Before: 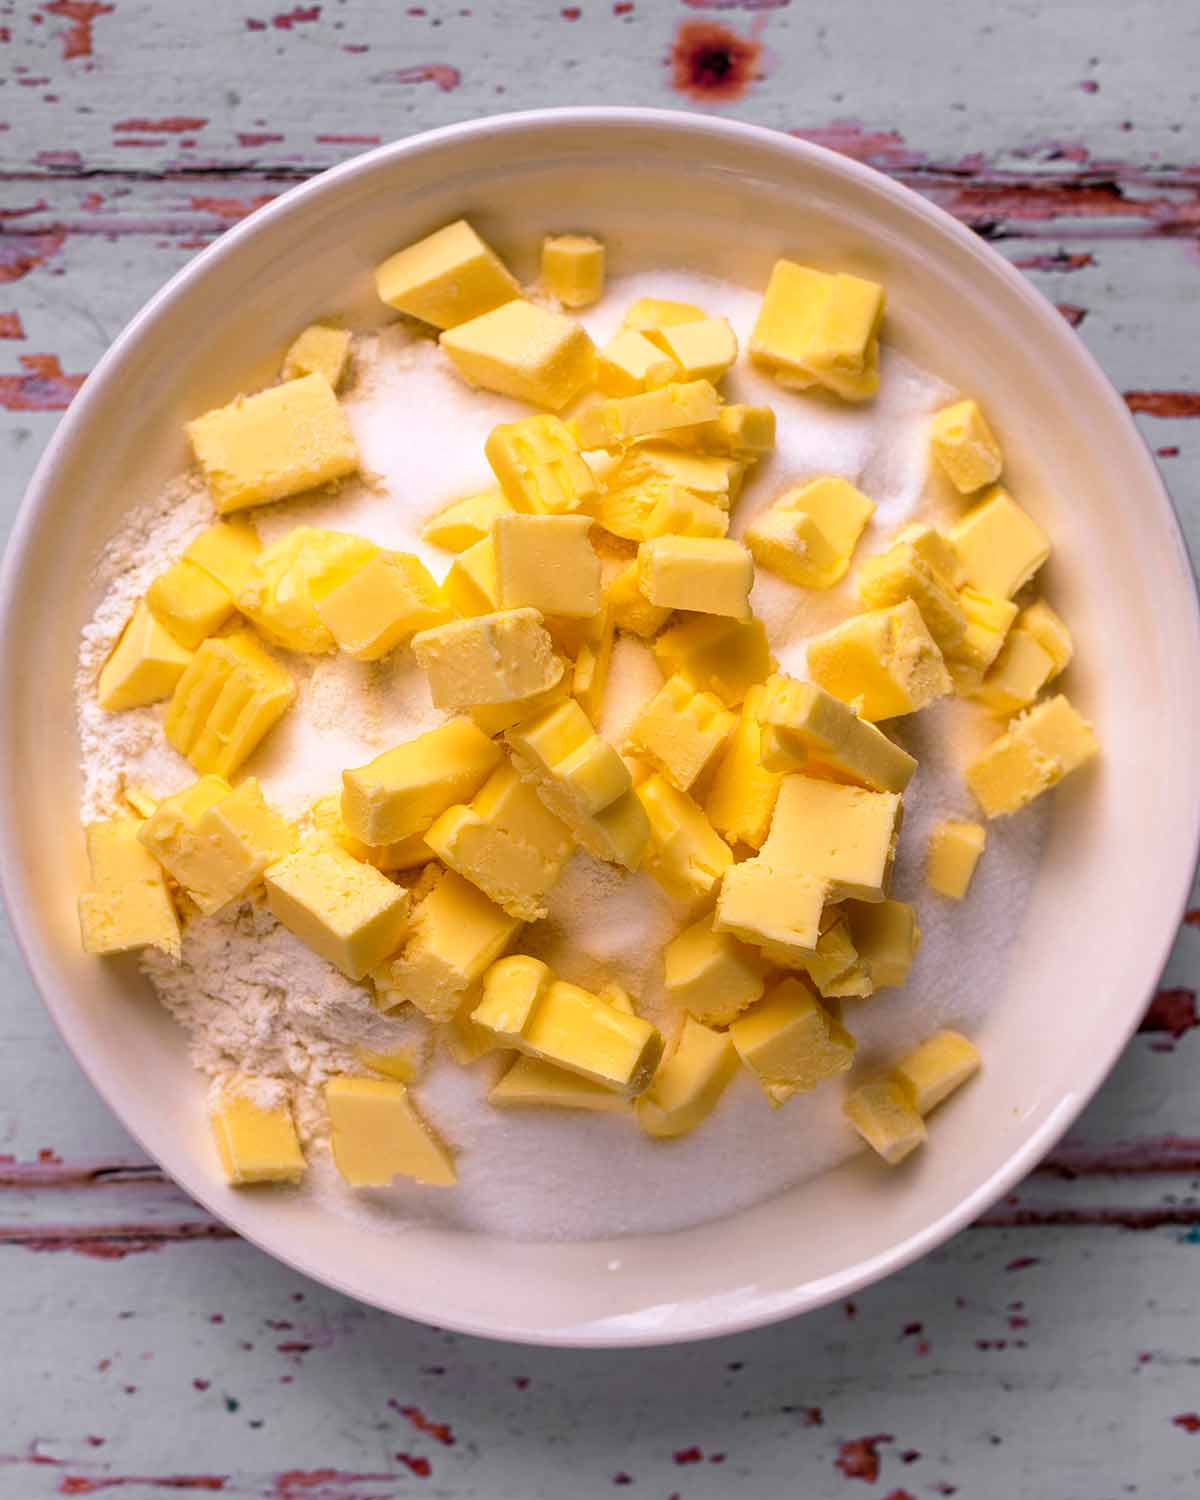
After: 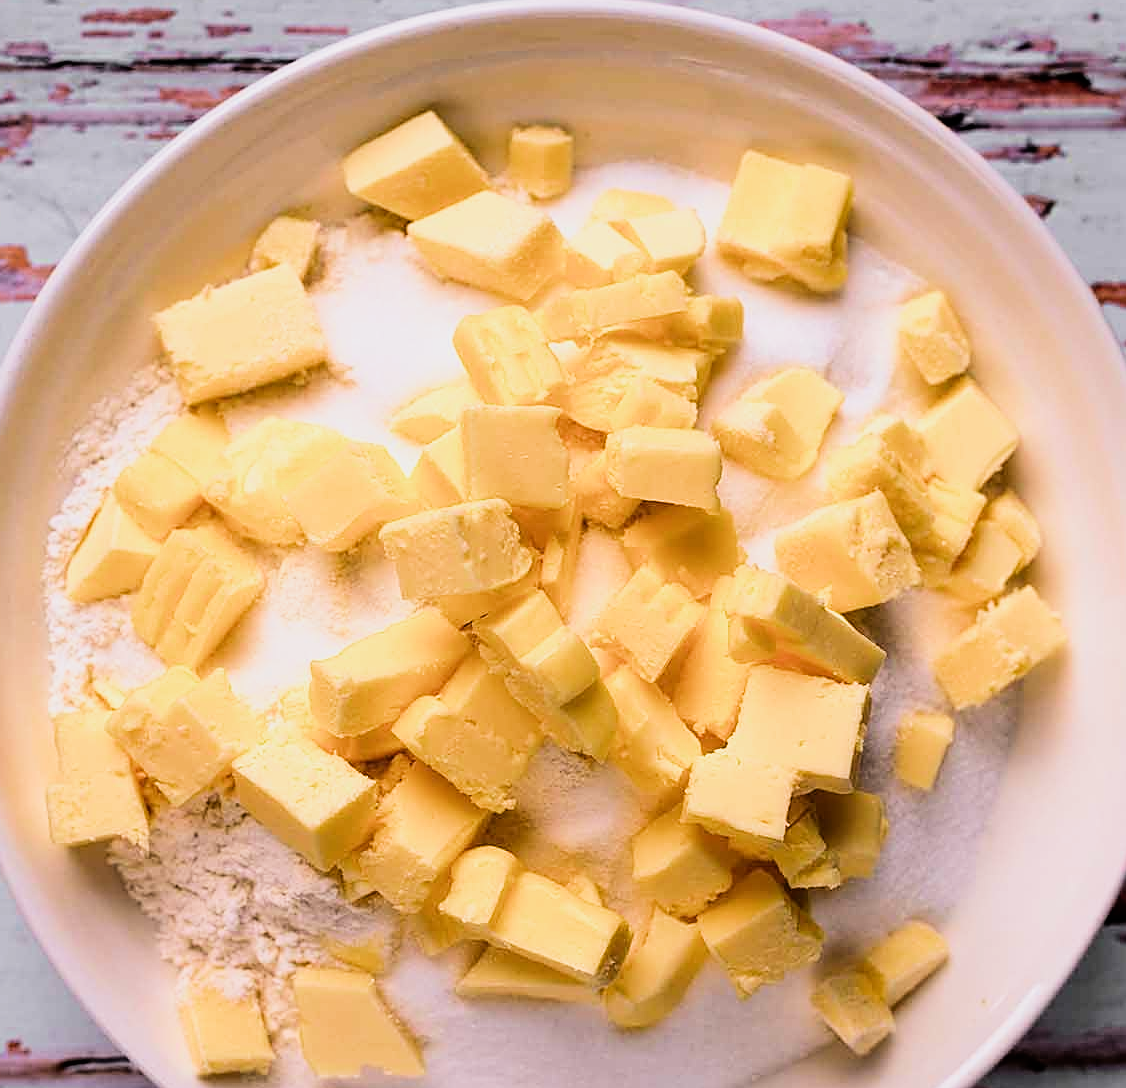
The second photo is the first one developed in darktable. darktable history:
sharpen: on, module defaults
filmic rgb: black relative exposure -7.92 EV, white relative exposure 4.13 EV, threshold 3 EV, hardness 4.02, latitude 51.22%, contrast 1.013, shadows ↔ highlights balance 5.35%, color science v5 (2021), contrast in shadows safe, contrast in highlights safe, enable highlight reconstruction true
tone equalizer: -8 EV -0.75 EV, -7 EV -0.7 EV, -6 EV -0.6 EV, -5 EV -0.4 EV, -3 EV 0.4 EV, -2 EV 0.6 EV, -1 EV 0.7 EV, +0 EV 0.75 EV, edges refinement/feathering 500, mask exposure compensation -1.57 EV, preserve details no
crop: left 2.737%, top 7.287%, right 3.421%, bottom 20.179%
